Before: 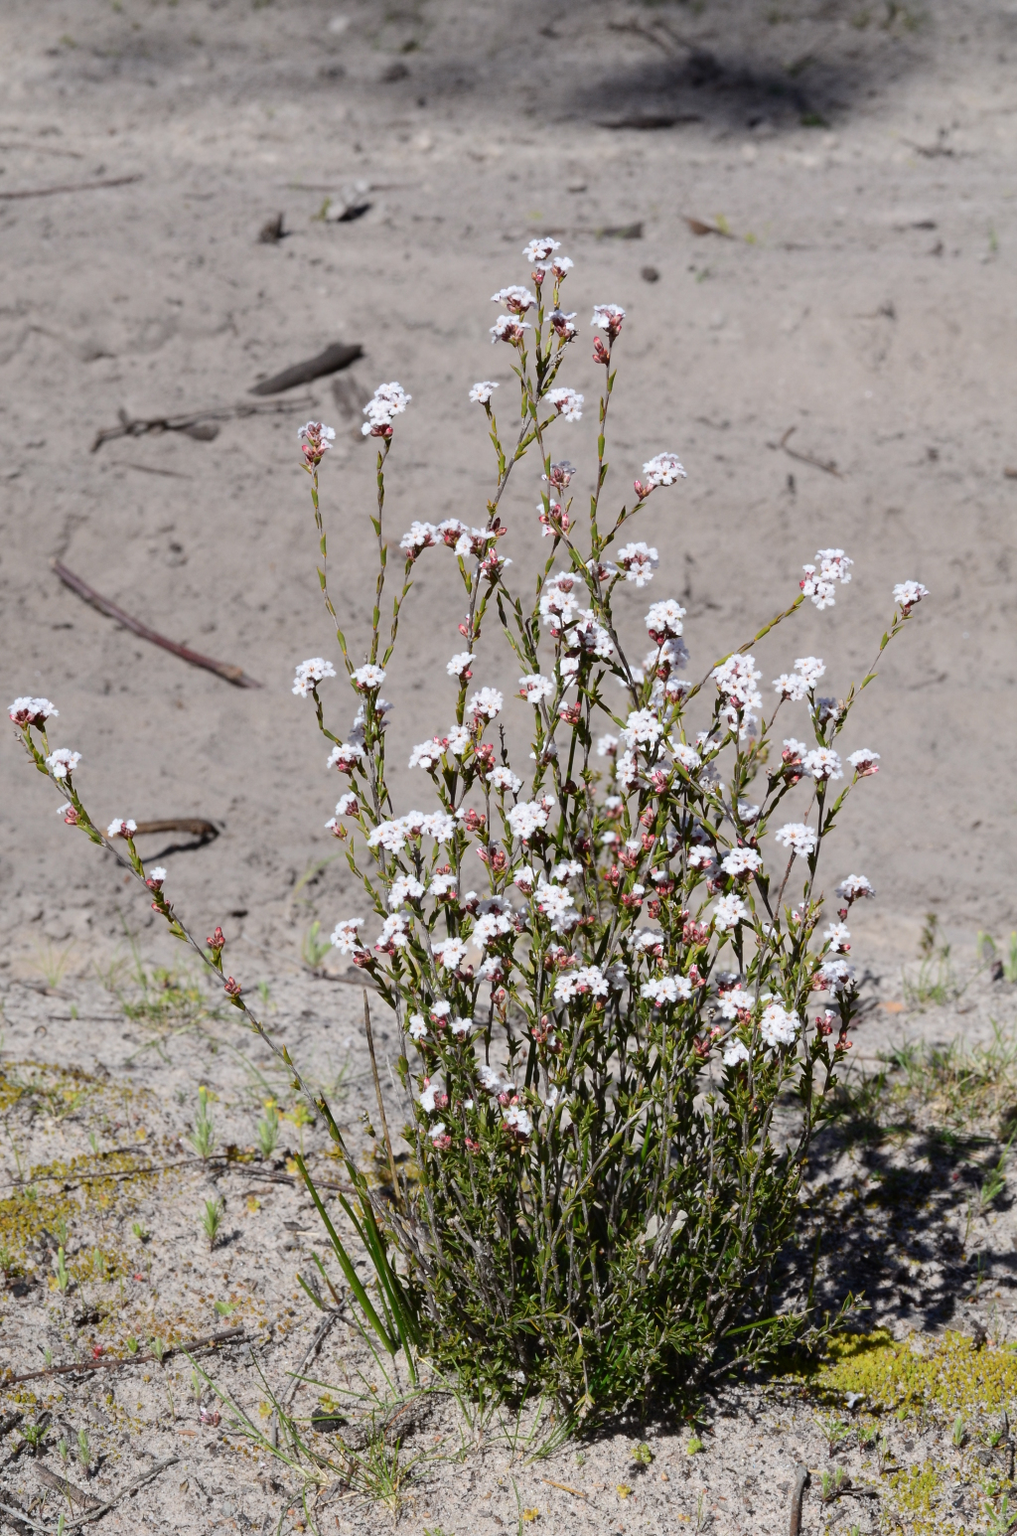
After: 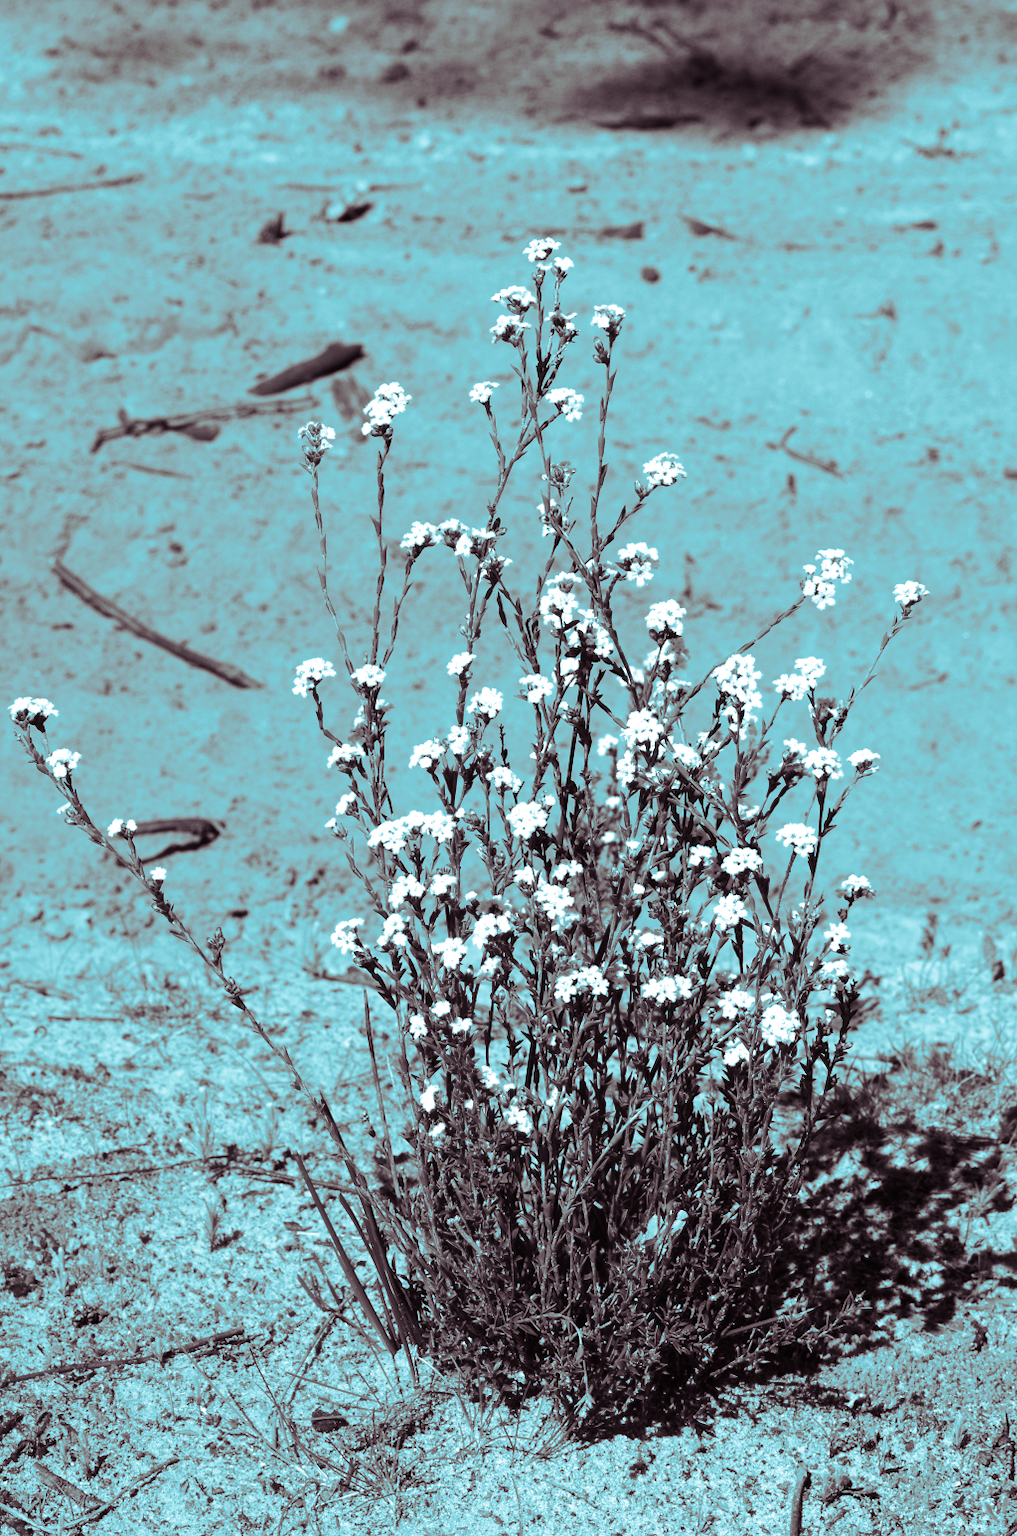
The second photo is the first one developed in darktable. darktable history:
monochrome: on, module defaults
local contrast: mode bilateral grid, contrast 10, coarseness 25, detail 110%, midtone range 0.2
split-toning: shadows › hue 327.6°, highlights › hue 198°, highlights › saturation 0.55, balance -21.25, compress 0%
tone equalizer: -8 EV -0.417 EV, -7 EV -0.389 EV, -6 EV -0.333 EV, -5 EV -0.222 EV, -3 EV 0.222 EV, -2 EV 0.333 EV, -1 EV 0.389 EV, +0 EV 0.417 EV, edges refinement/feathering 500, mask exposure compensation -1.57 EV, preserve details no
